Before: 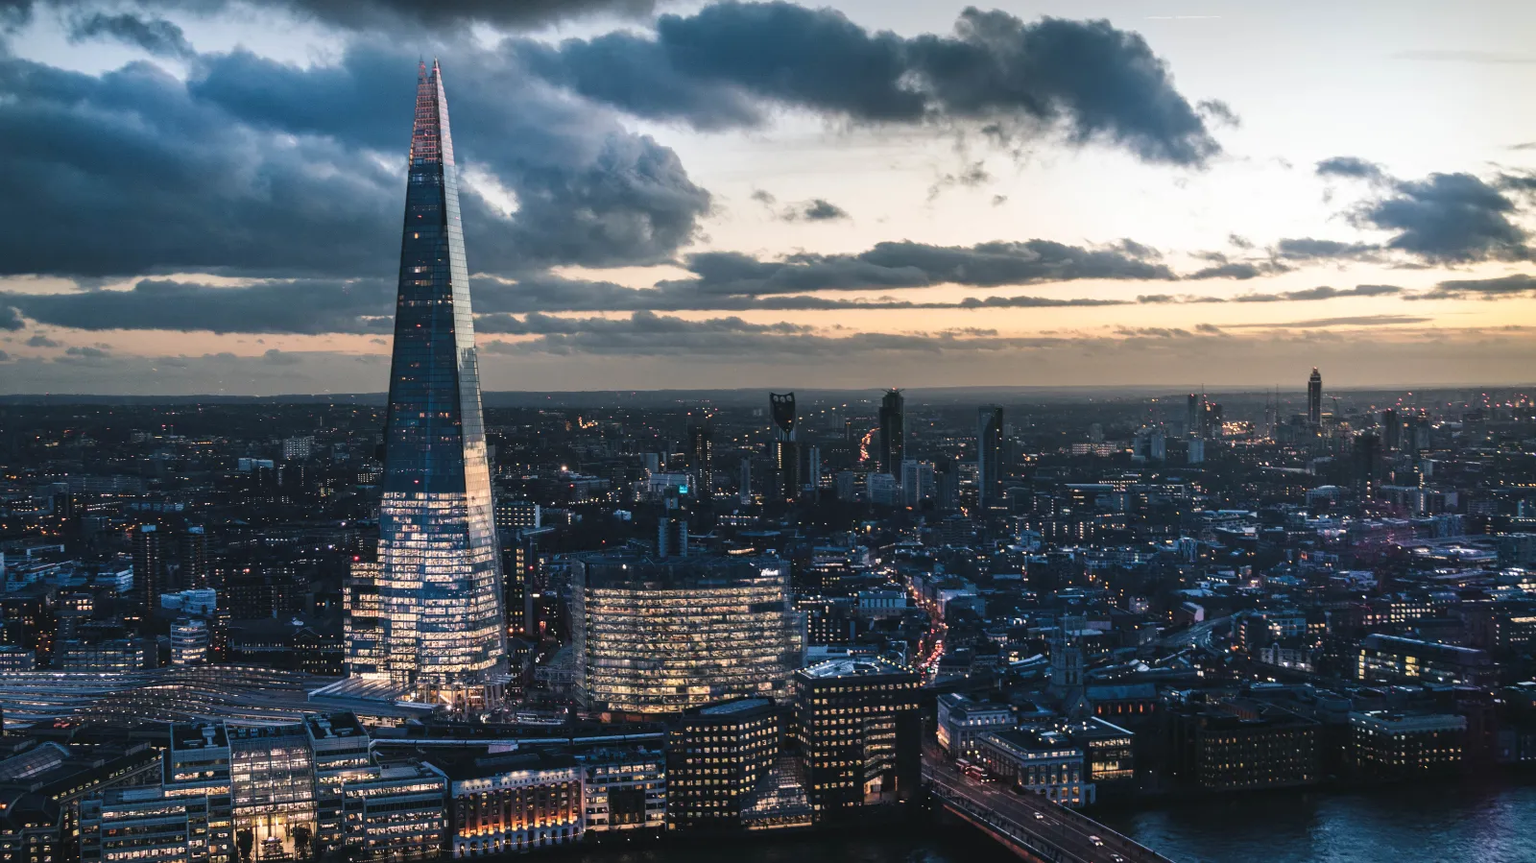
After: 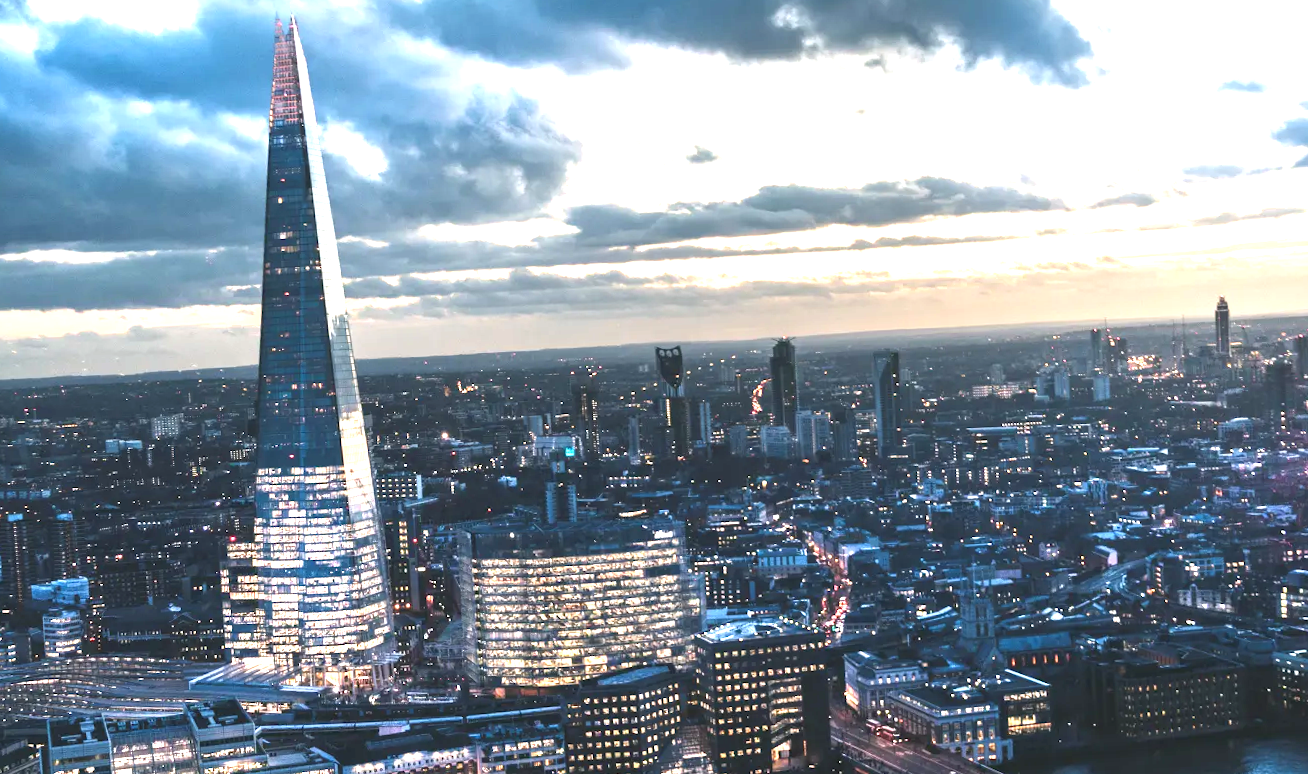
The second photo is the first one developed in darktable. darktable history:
crop and rotate: left 10.071%, top 10.071%, right 10.02%, bottom 10.02%
rotate and perspective: rotation -2.56°, automatic cropping off
exposure: black level correction 0, exposure 1.625 EV, compensate exposure bias true, compensate highlight preservation false
